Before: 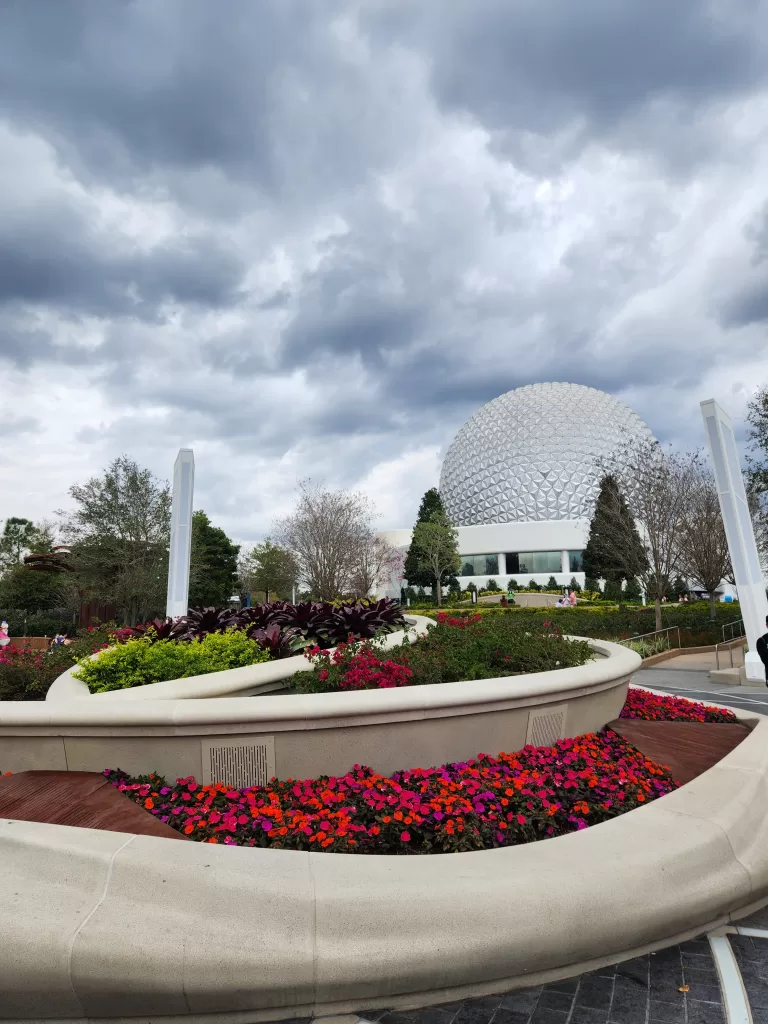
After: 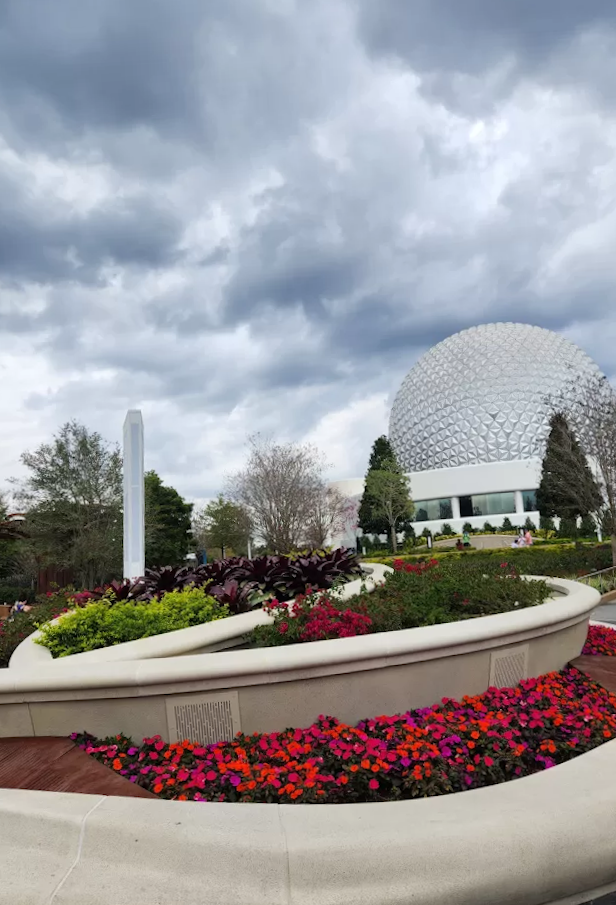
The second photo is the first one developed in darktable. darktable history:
crop and rotate: angle 1°, left 4.281%, top 0.642%, right 11.383%, bottom 2.486%
rotate and perspective: rotation -2.12°, lens shift (vertical) 0.009, lens shift (horizontal) -0.008, automatic cropping original format, crop left 0.036, crop right 0.964, crop top 0.05, crop bottom 0.959
